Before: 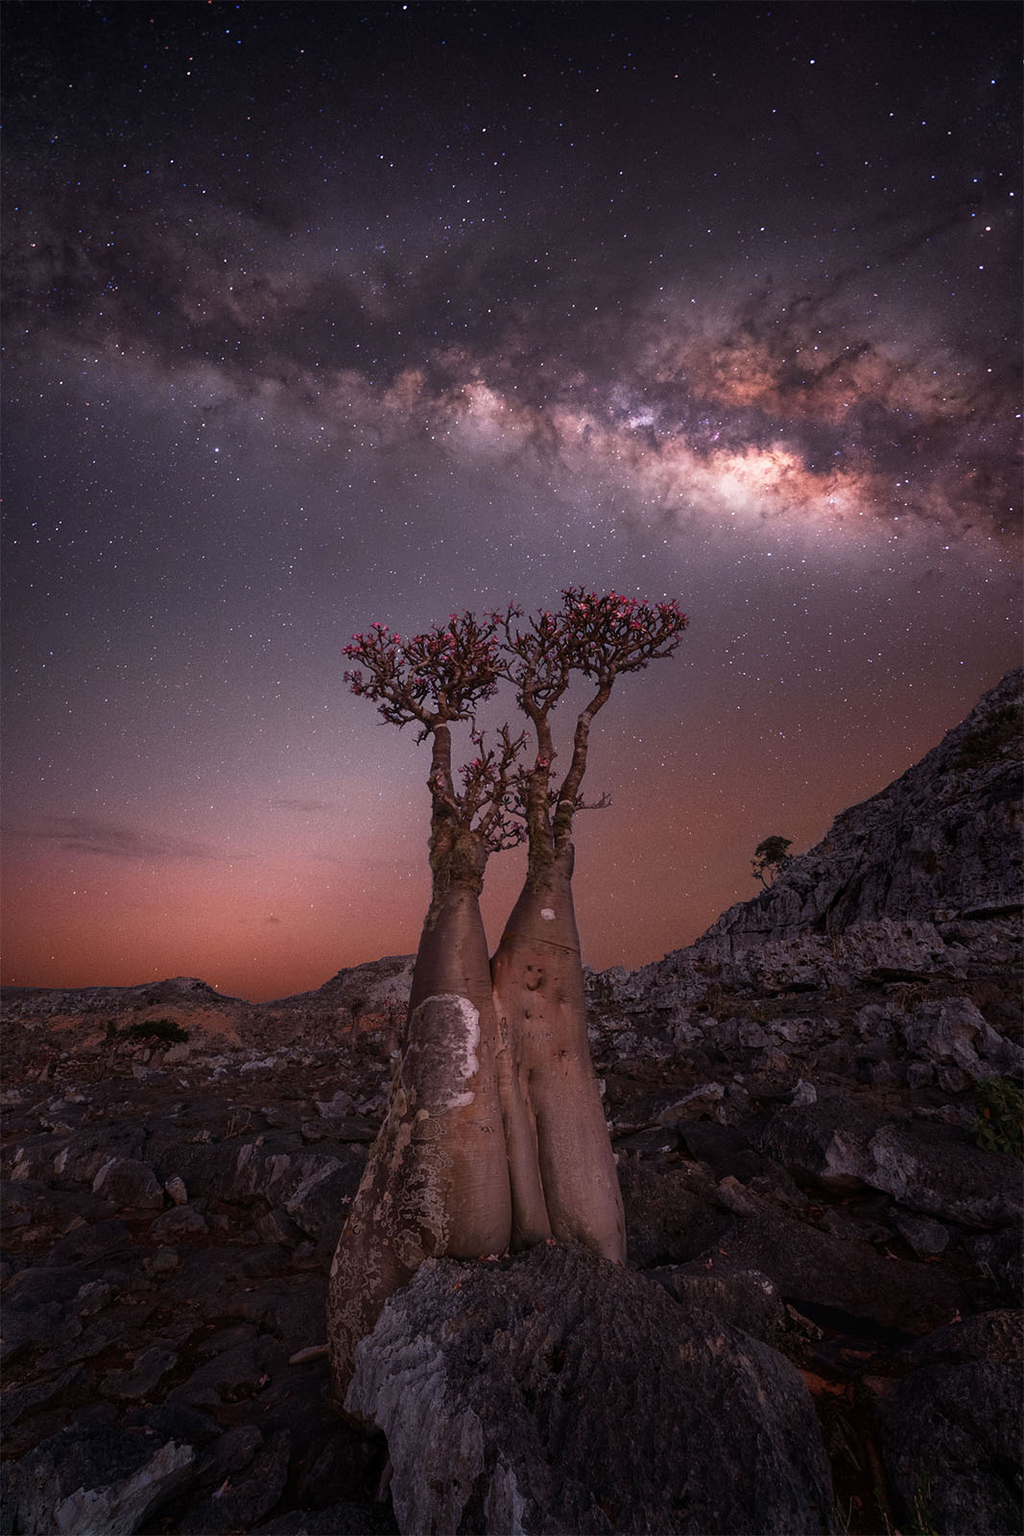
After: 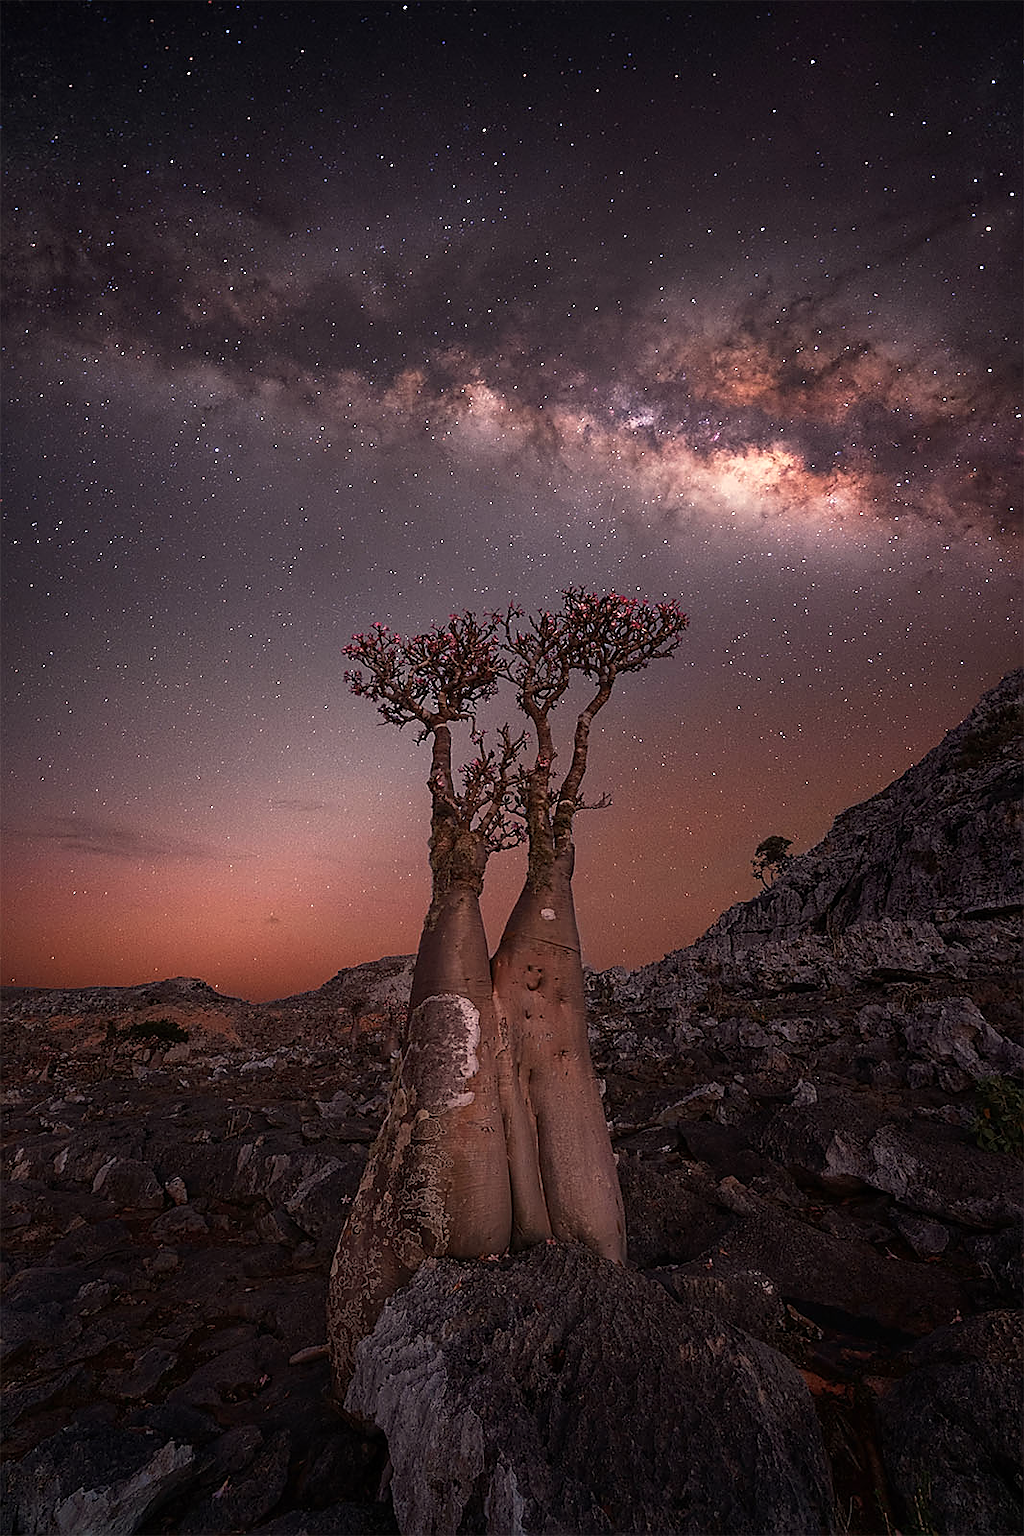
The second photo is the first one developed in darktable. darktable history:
sharpen: radius 1.4, amount 1.25, threshold 0.7
tone equalizer: on, module defaults
white balance: red 1.029, blue 0.92
